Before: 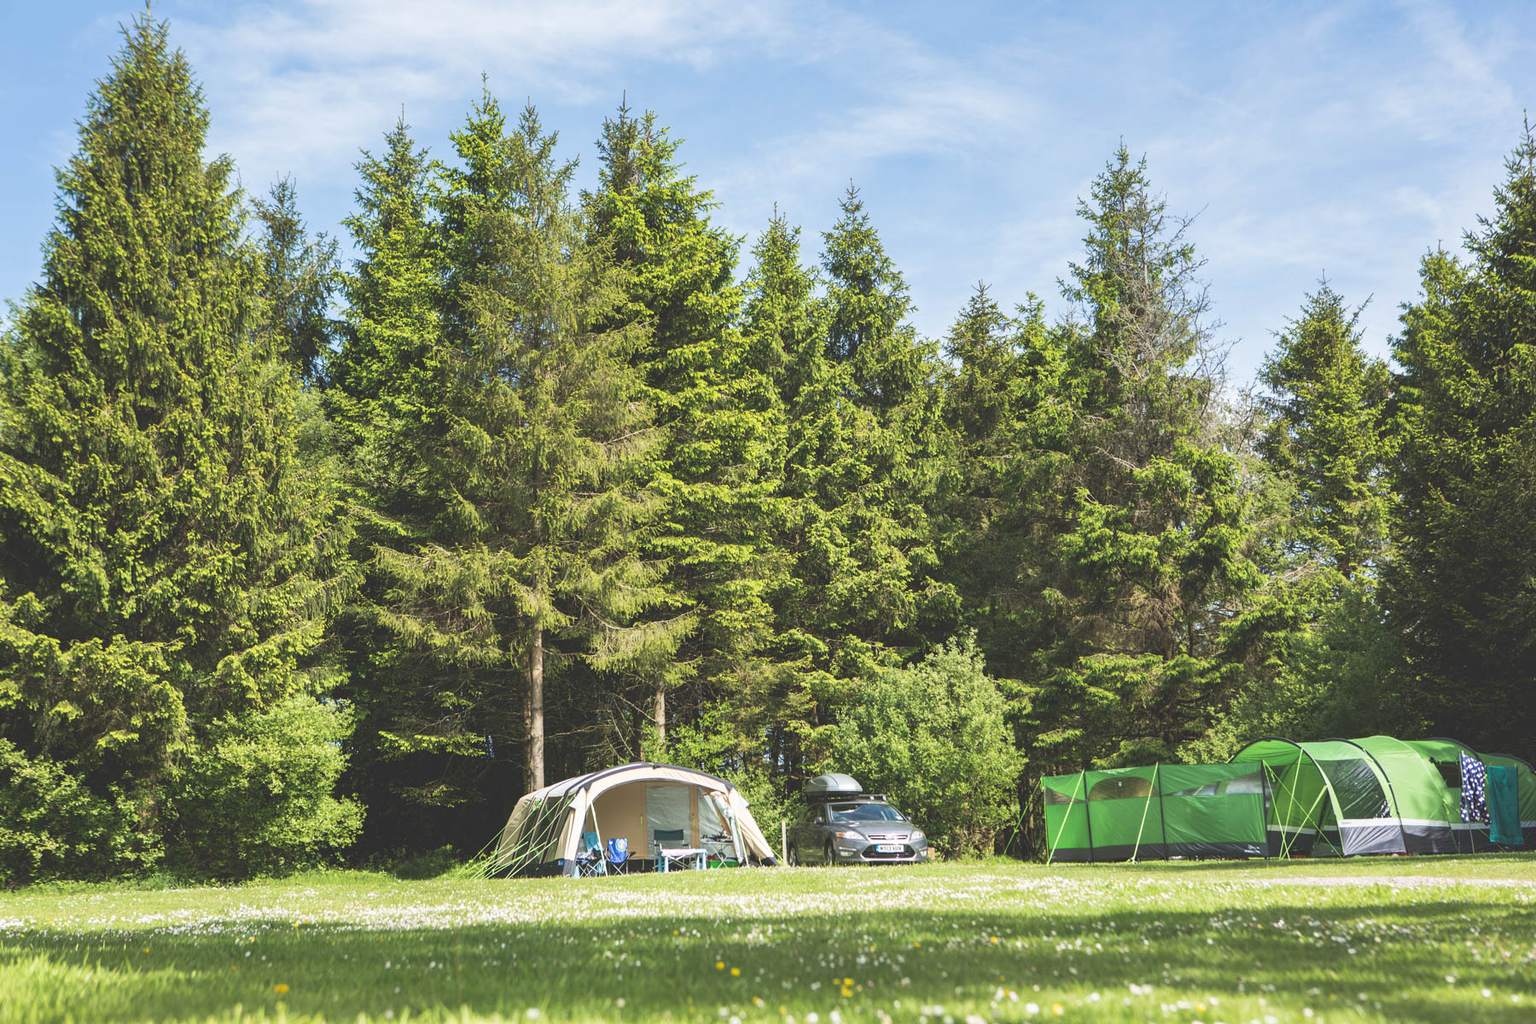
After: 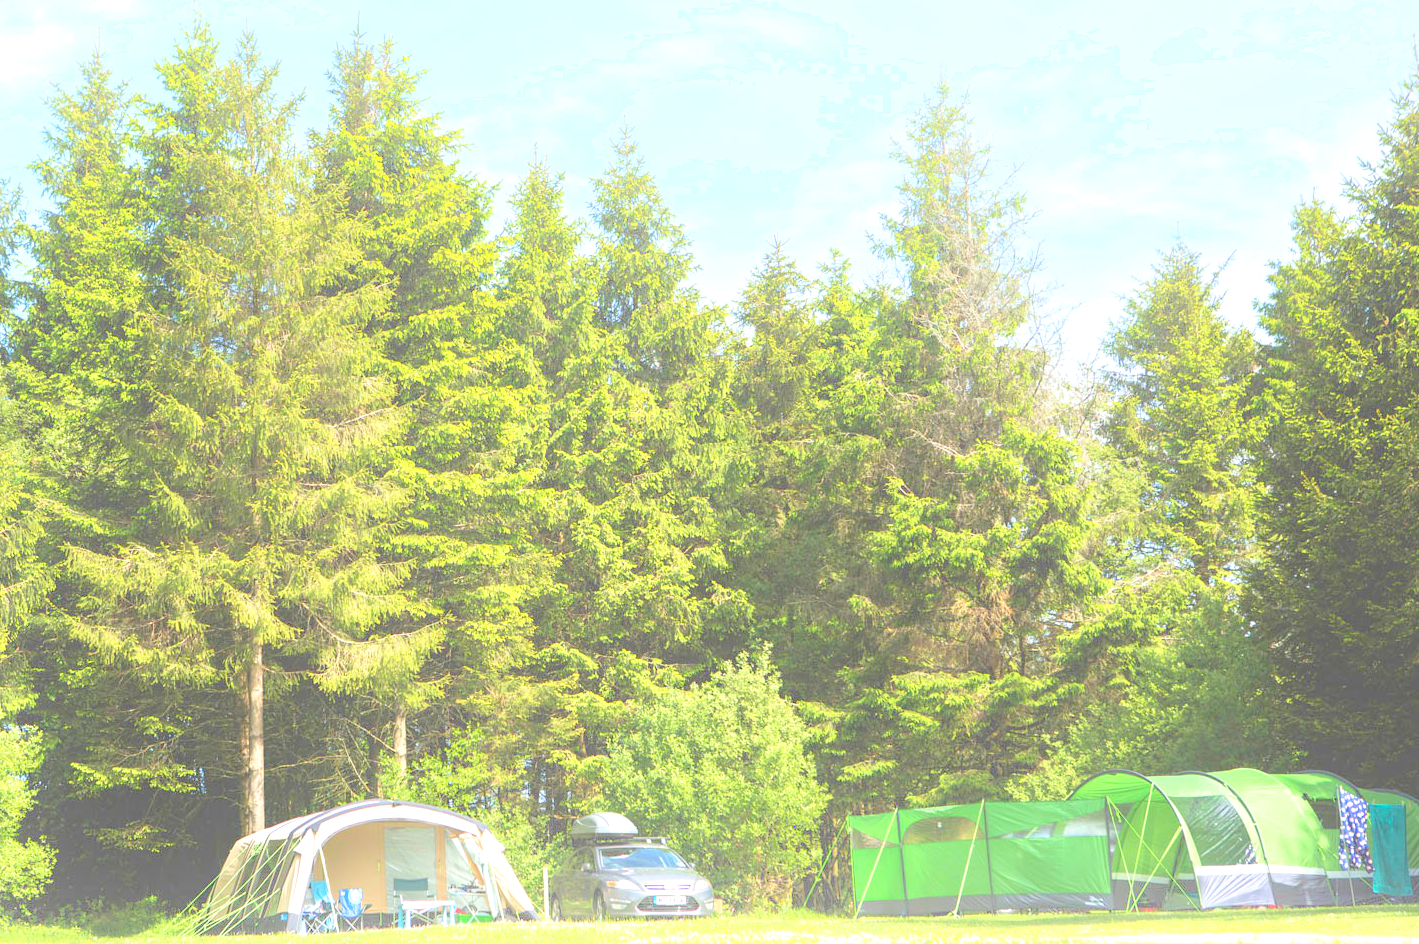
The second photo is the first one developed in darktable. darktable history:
levels: levels [0.008, 0.318, 0.836]
crop and rotate: left 20.74%, top 7.912%, right 0.375%, bottom 13.378%
shadows and highlights: shadows -23.08, highlights 46.15, soften with gaussian
